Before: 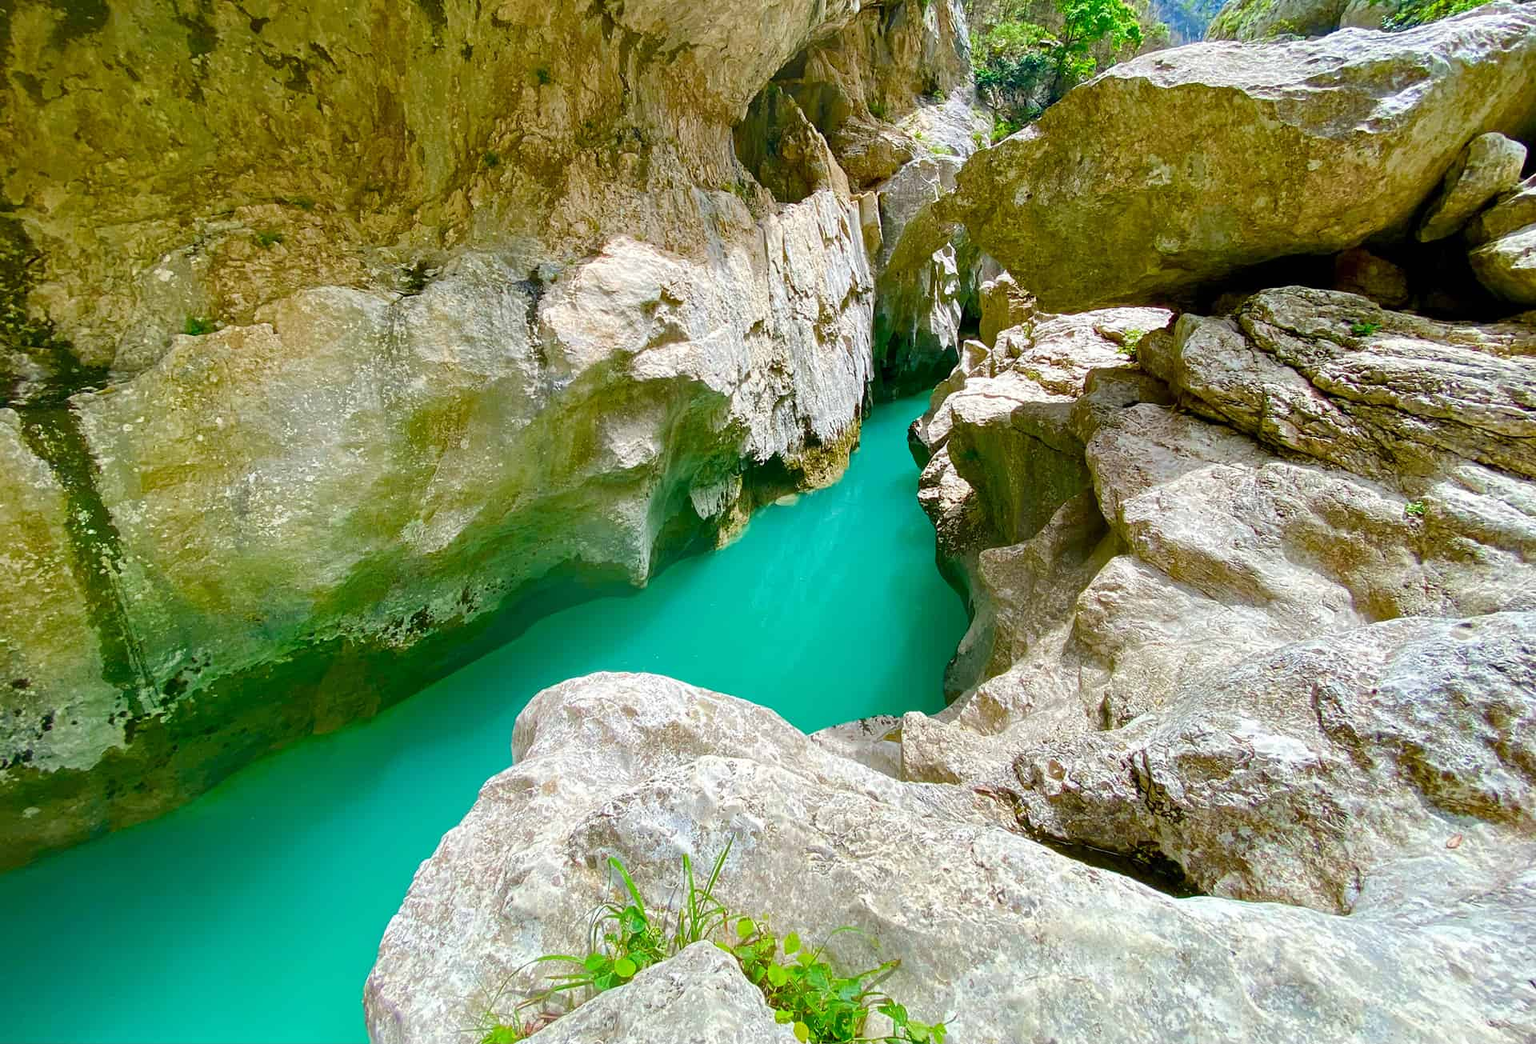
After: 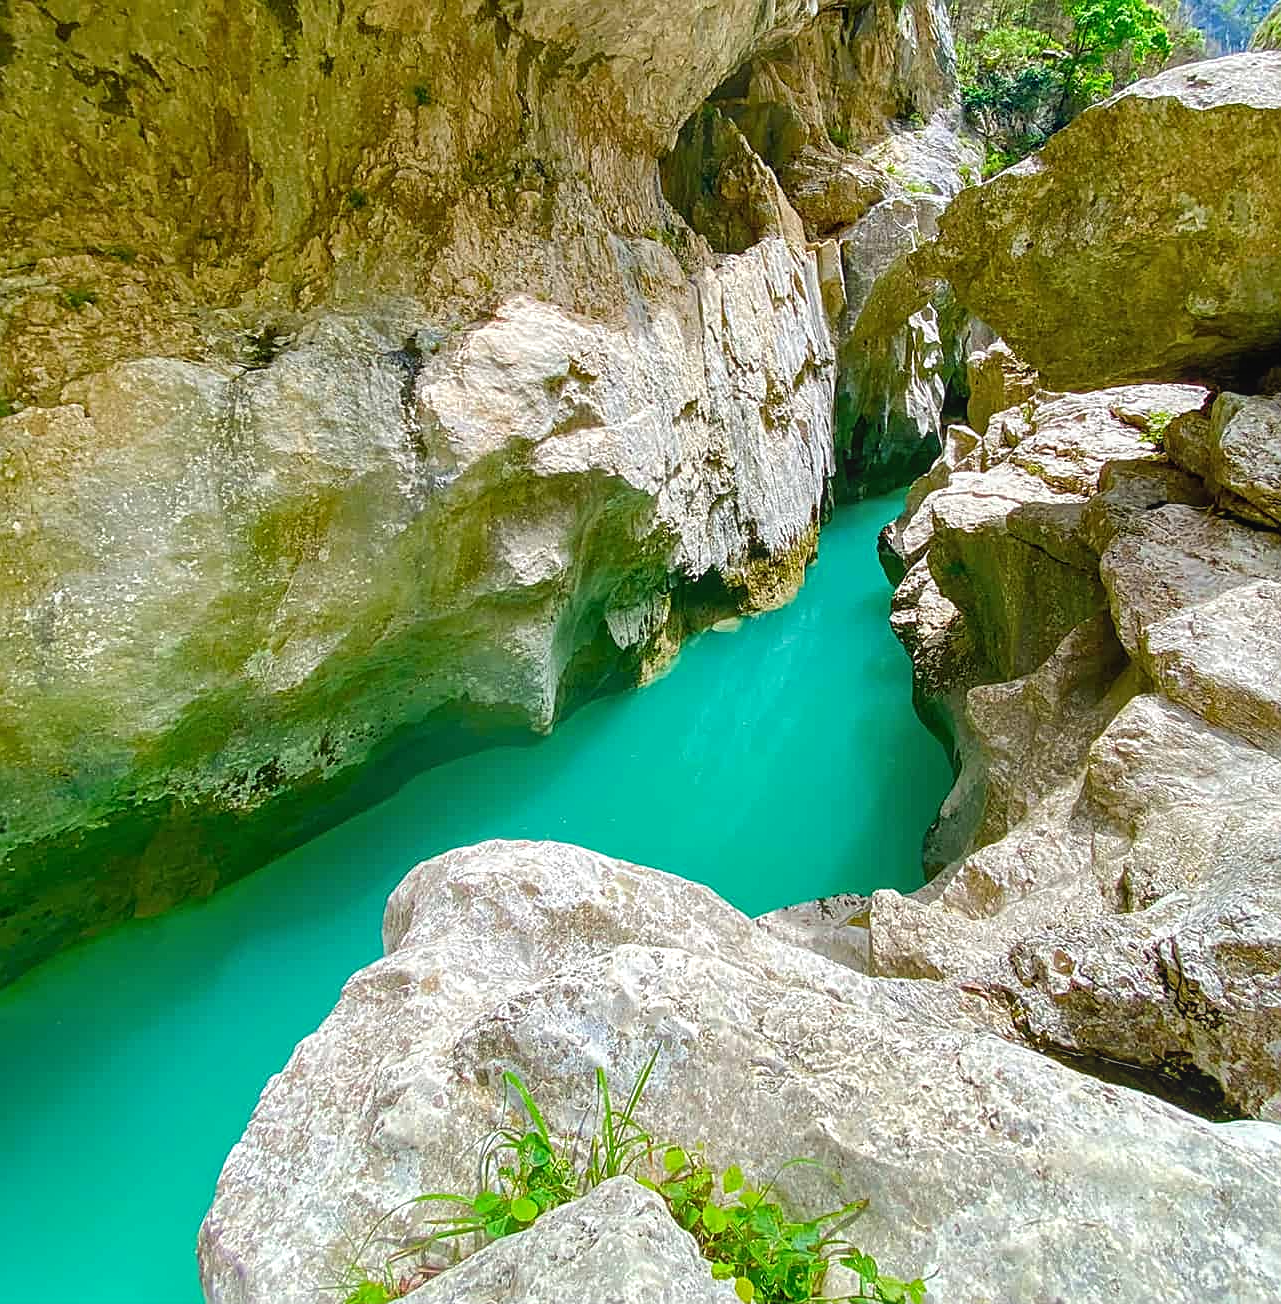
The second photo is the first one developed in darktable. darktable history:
levels: levels [0, 0.492, 0.984]
exposure: compensate highlight preservation false
sharpen: on, module defaults
crop and rotate: left 13.404%, right 19.867%
tone equalizer: edges refinement/feathering 500, mask exposure compensation -1.57 EV, preserve details no
local contrast: detail 110%
